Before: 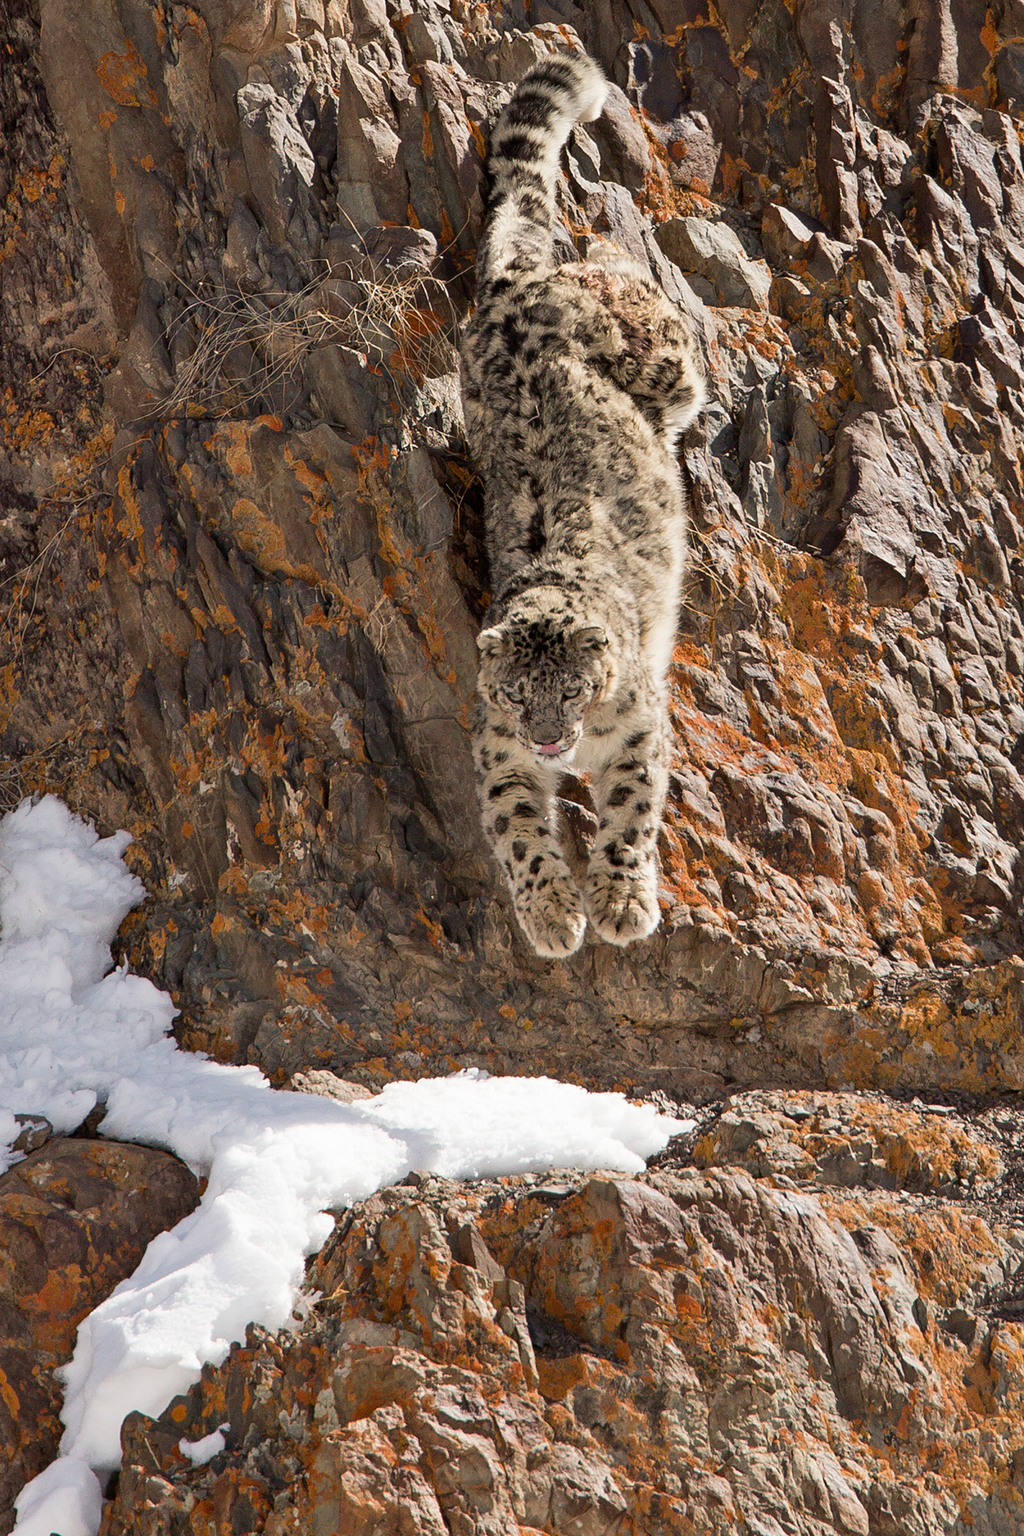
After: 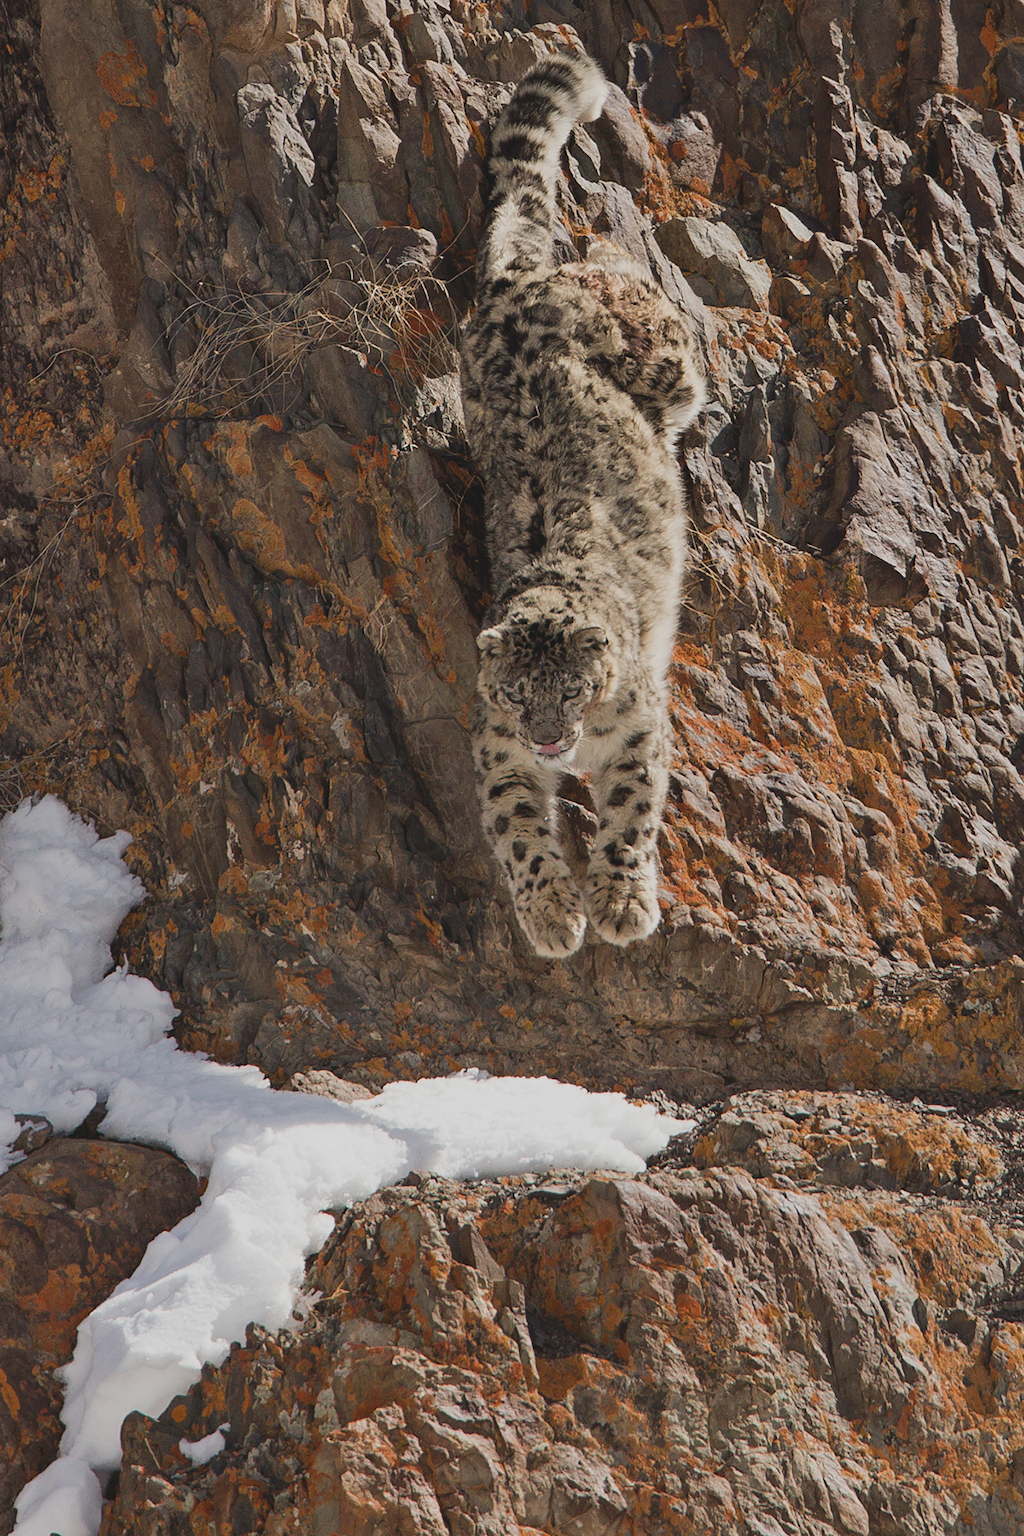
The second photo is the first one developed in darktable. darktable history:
exposure: black level correction -0.015, exposure -0.525 EV, compensate highlight preservation false
